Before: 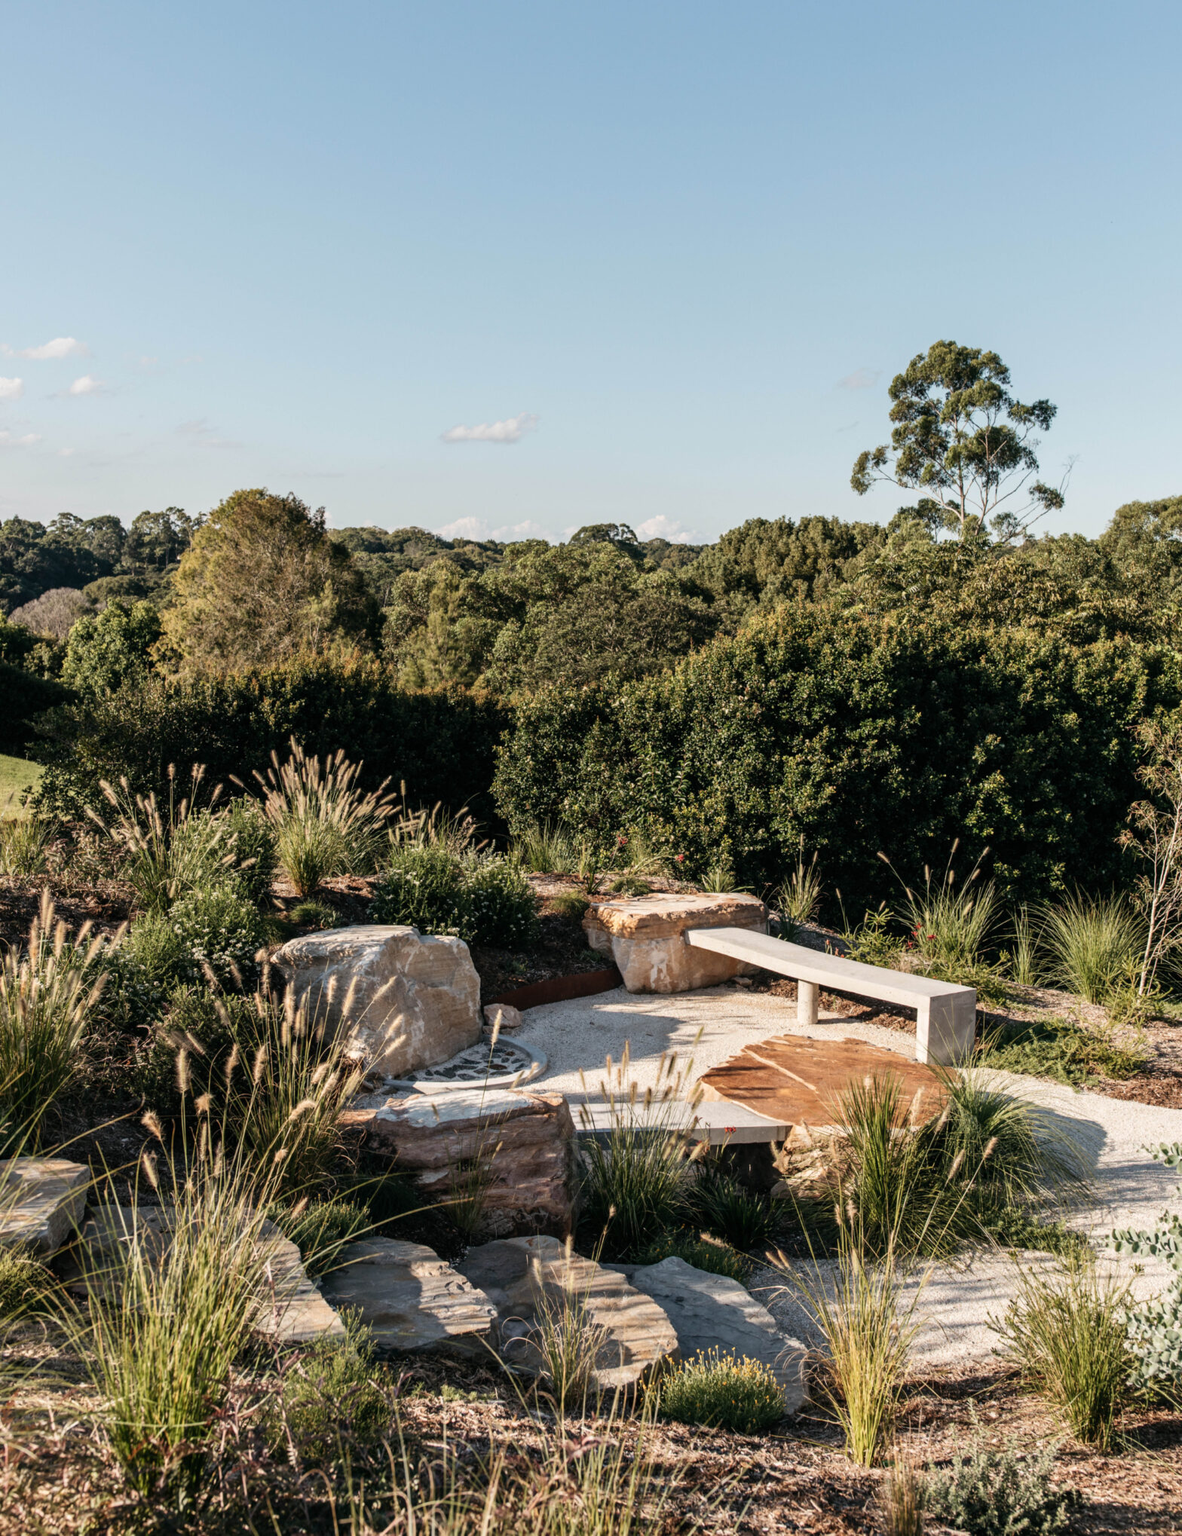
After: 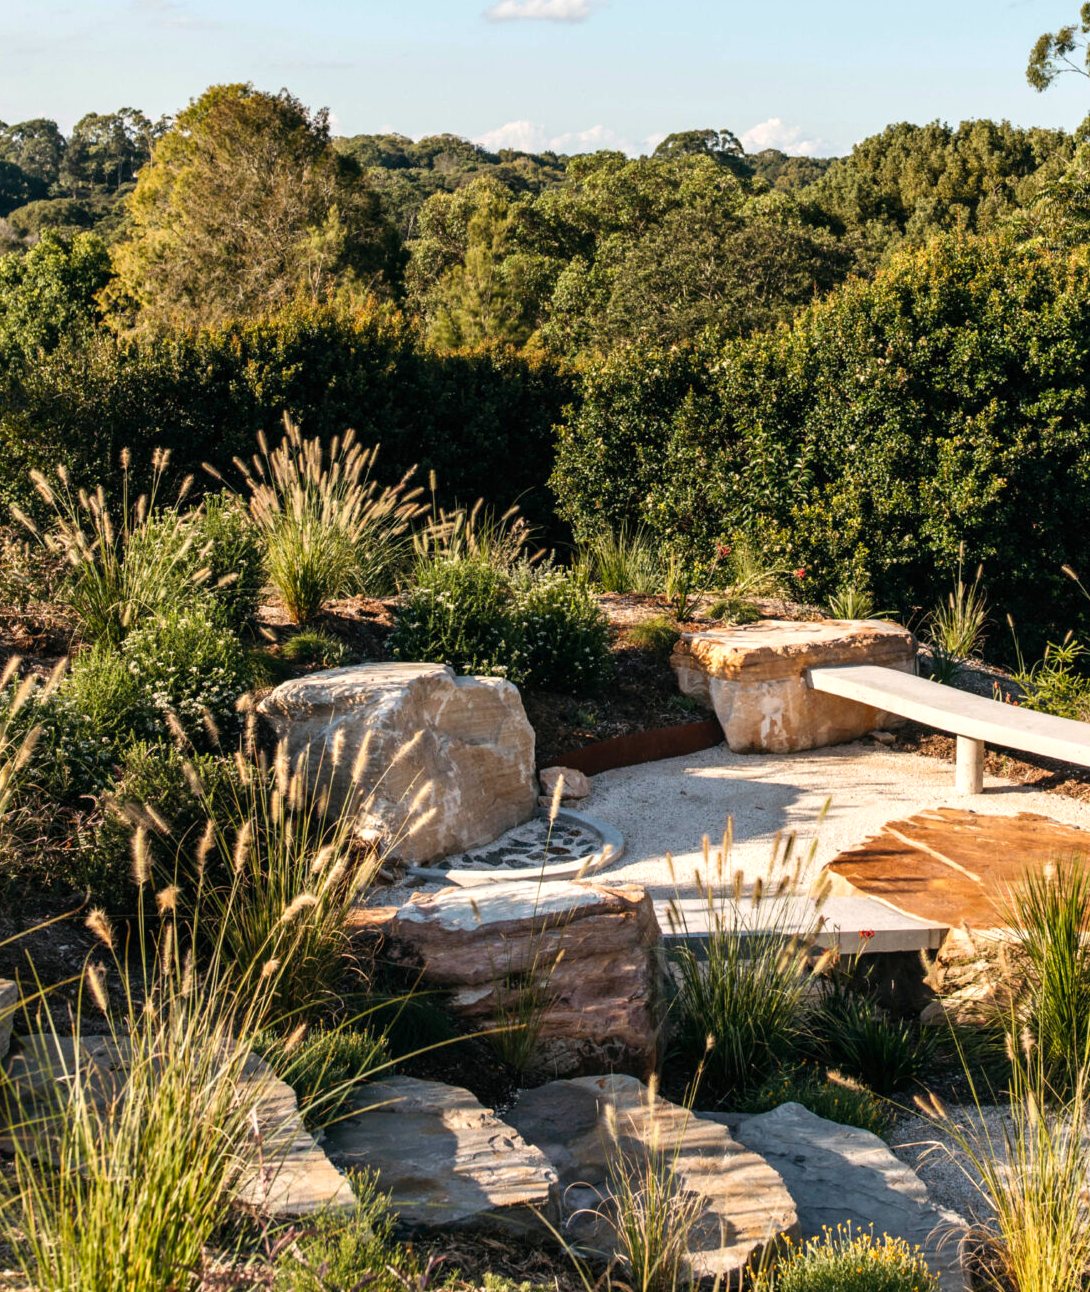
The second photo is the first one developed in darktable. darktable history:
crop: left 6.566%, top 27.744%, right 23.9%, bottom 8.828%
exposure: exposure 0.292 EV, compensate highlight preservation false
color balance rgb: perceptual saturation grading › global saturation 19.718%, global vibrance 20%
